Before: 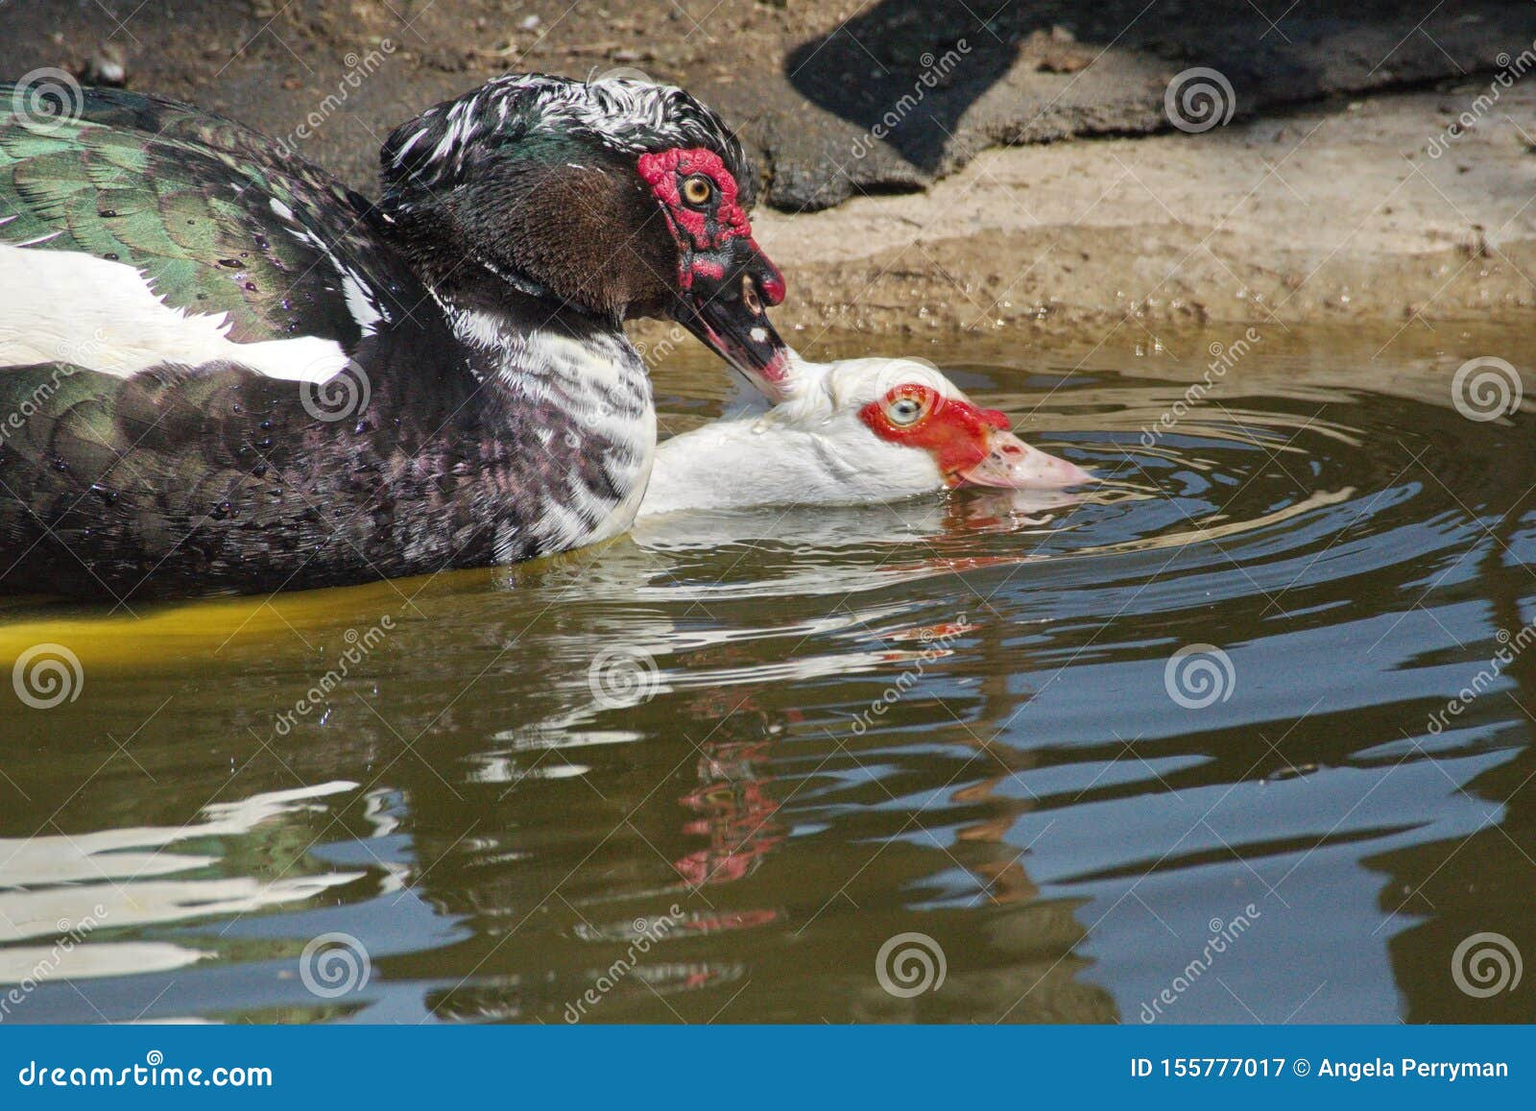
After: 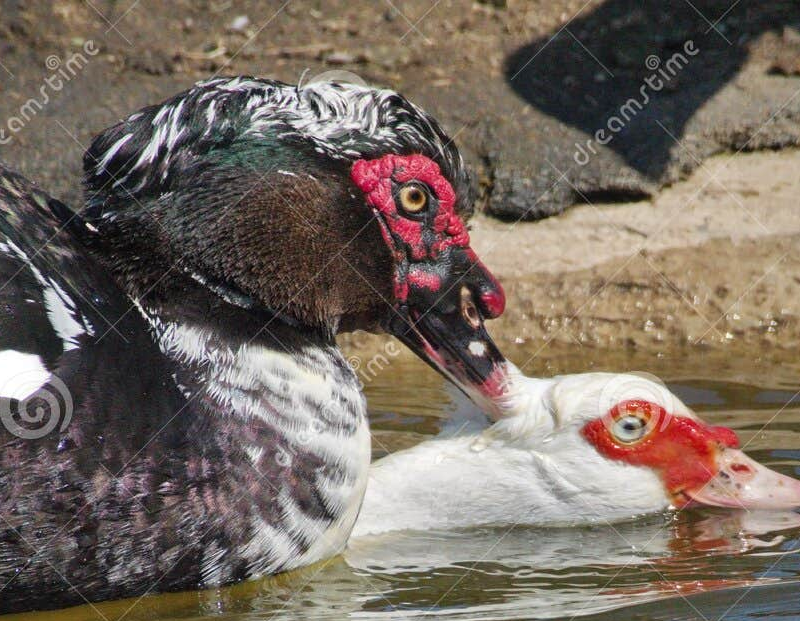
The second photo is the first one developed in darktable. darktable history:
crop: left 19.59%, right 30.39%, bottom 46.267%
